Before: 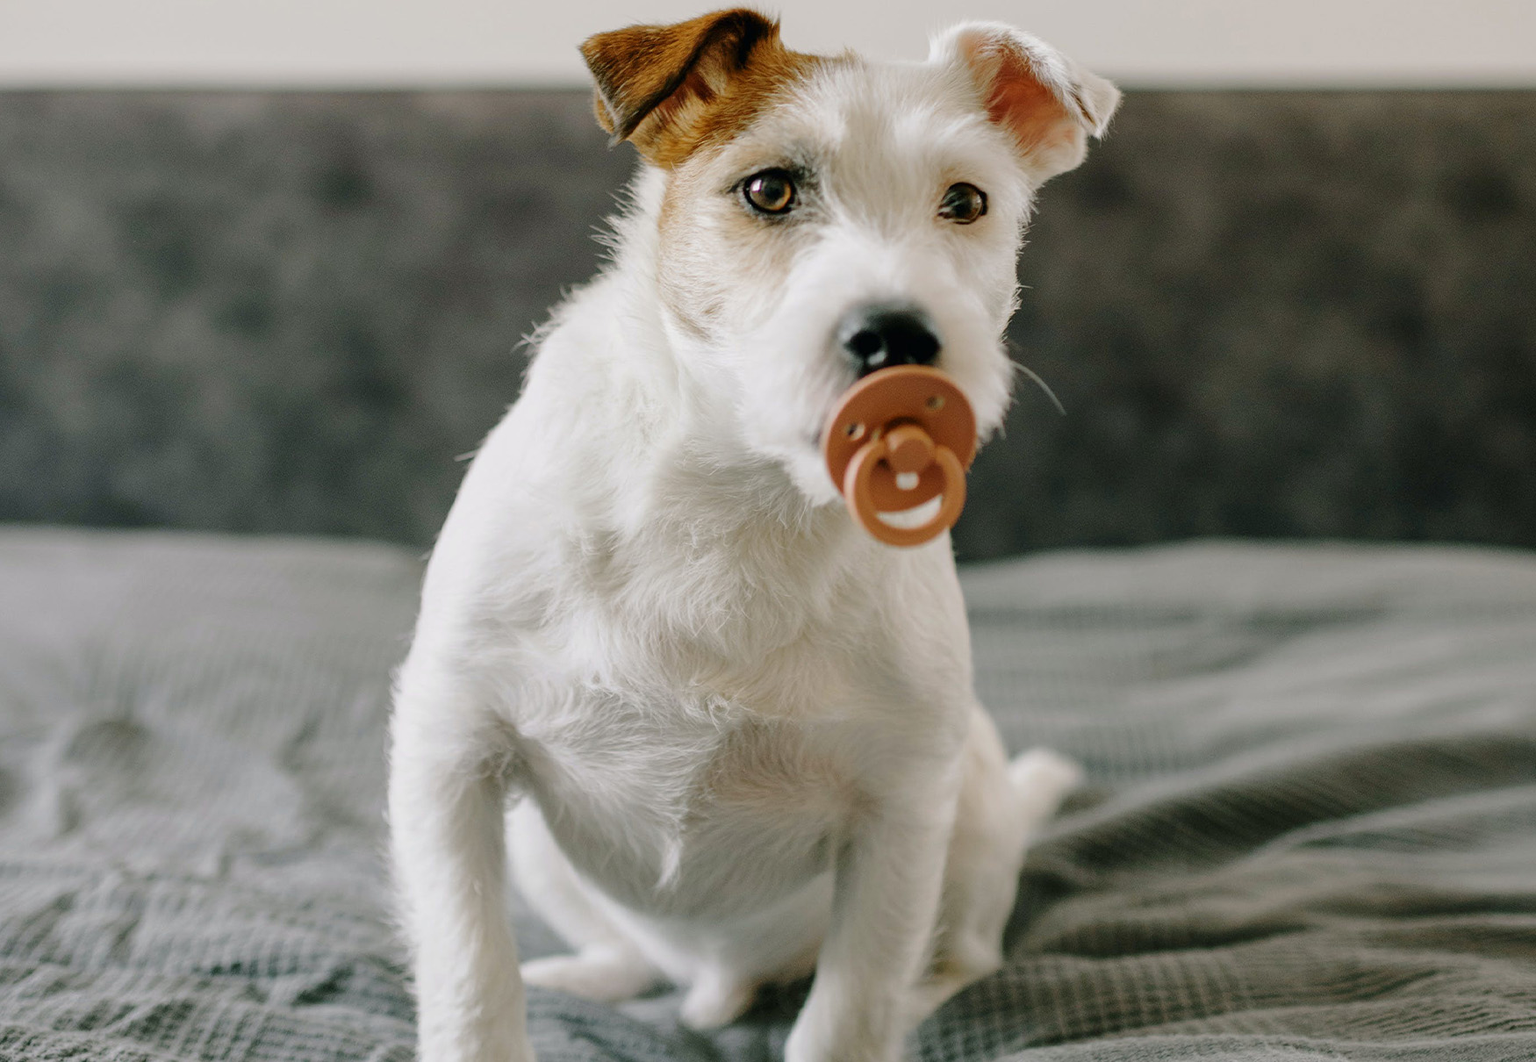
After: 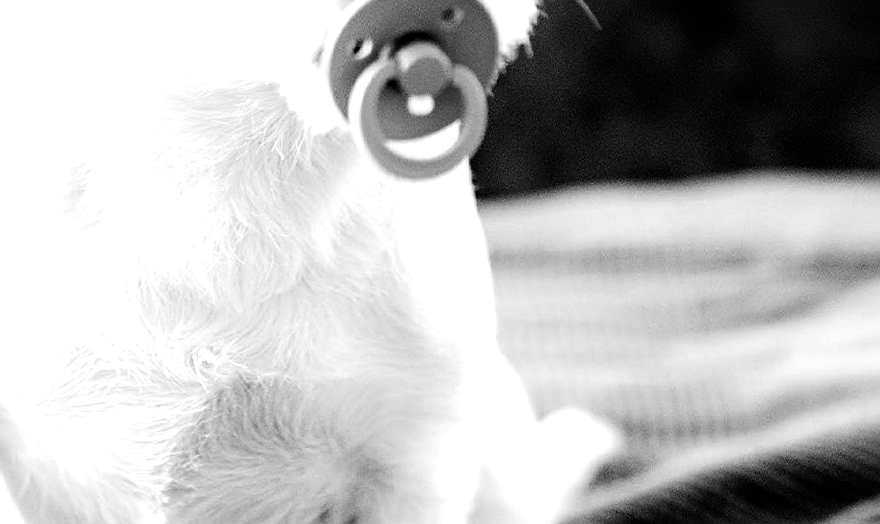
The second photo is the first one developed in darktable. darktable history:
sharpen: on, module defaults
levels: levels [0.012, 0.367, 0.697]
white balance: red 0.976, blue 1.04
exposure: black level correction -0.005, exposure 0.054 EV, compensate highlight preservation false
crop: left 35.03%, top 36.625%, right 14.663%, bottom 20.057%
monochrome: on, module defaults
filmic rgb: black relative exposure -5 EV, hardness 2.88, contrast 1.3, highlights saturation mix -30%
shadows and highlights: shadows -70, highlights 35, soften with gaussian
